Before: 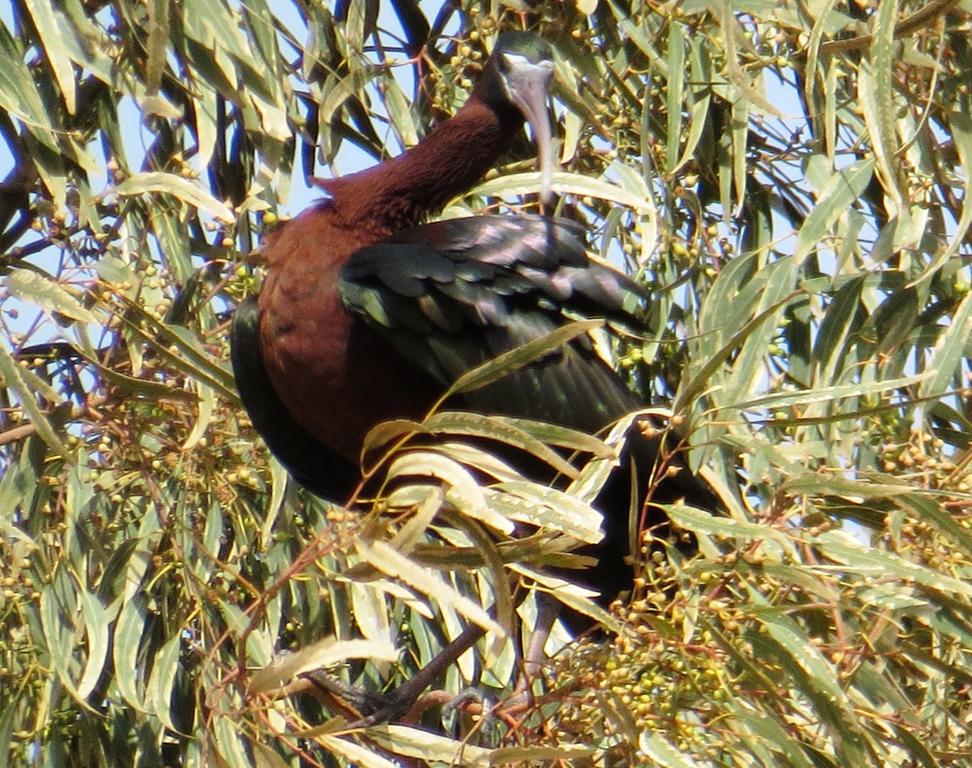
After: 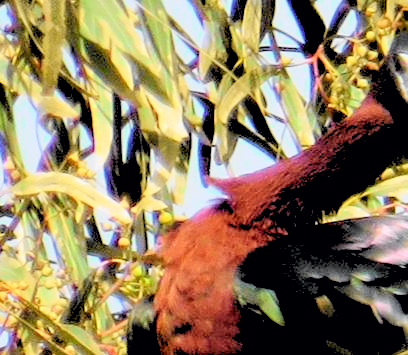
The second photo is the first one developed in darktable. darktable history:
crop and rotate: left 10.817%, top 0.062%, right 47.194%, bottom 53.626%
rgb levels: levels [[0.027, 0.429, 0.996], [0, 0.5, 1], [0, 0.5, 1]]
tone curve: curves: ch0 [(0, 0) (0.071, 0.047) (0.266, 0.26) (0.491, 0.552) (0.753, 0.818) (1, 0.983)]; ch1 [(0, 0) (0.346, 0.307) (0.408, 0.369) (0.463, 0.443) (0.482, 0.493) (0.502, 0.5) (0.517, 0.518) (0.546, 0.576) (0.588, 0.643) (0.651, 0.709) (1, 1)]; ch2 [(0, 0) (0.346, 0.34) (0.434, 0.46) (0.485, 0.494) (0.5, 0.494) (0.517, 0.503) (0.535, 0.545) (0.583, 0.634) (0.625, 0.686) (1, 1)], color space Lab, independent channels, preserve colors none
